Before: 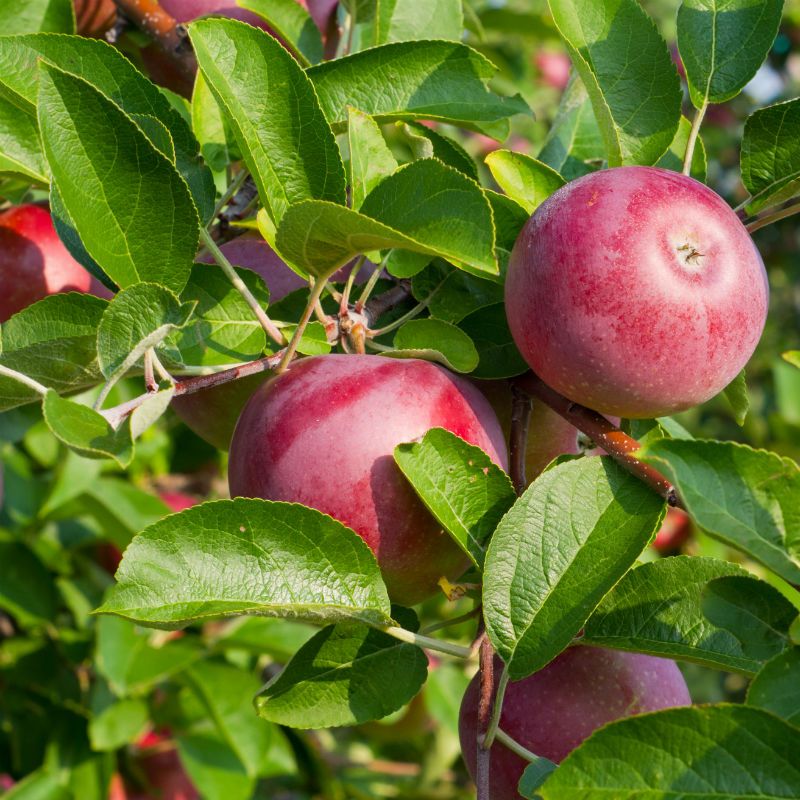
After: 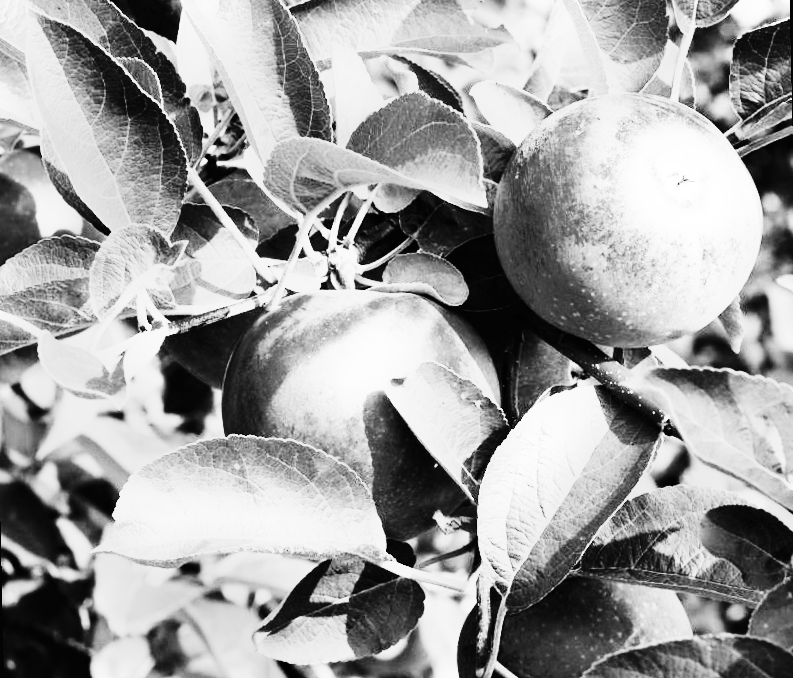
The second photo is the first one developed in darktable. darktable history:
color balance rgb: shadows lift › luminance -20%, power › hue 72.24°, highlights gain › luminance 15%, global offset › hue 171.6°, perceptual saturation grading › global saturation 14.09%, perceptual saturation grading › highlights -25%, perceptual saturation grading › shadows 25%, global vibrance 25%, contrast 10%
tone curve: curves: ch0 [(0, 0) (0.003, 0.01) (0.011, 0.01) (0.025, 0.011) (0.044, 0.019) (0.069, 0.032) (0.1, 0.054) (0.136, 0.088) (0.177, 0.138) (0.224, 0.214) (0.277, 0.297) (0.335, 0.391) (0.399, 0.469) (0.468, 0.551) (0.543, 0.622) (0.623, 0.699) (0.709, 0.775) (0.801, 0.85) (0.898, 0.929) (1, 1)], preserve colors none
contrast brightness saturation: contrast 0.4, brightness 0.05, saturation 0.25
crop and rotate: top 5.609%, bottom 5.609%
monochrome: on, module defaults
base curve: curves: ch0 [(0, 0.003) (0.001, 0.002) (0.006, 0.004) (0.02, 0.022) (0.048, 0.086) (0.094, 0.234) (0.162, 0.431) (0.258, 0.629) (0.385, 0.8) (0.548, 0.918) (0.751, 0.988) (1, 1)], preserve colors none
exposure: black level correction -0.003, exposure 0.04 EV, compensate highlight preservation false
rotate and perspective: rotation -1.32°, lens shift (horizontal) -0.031, crop left 0.015, crop right 0.985, crop top 0.047, crop bottom 0.982
